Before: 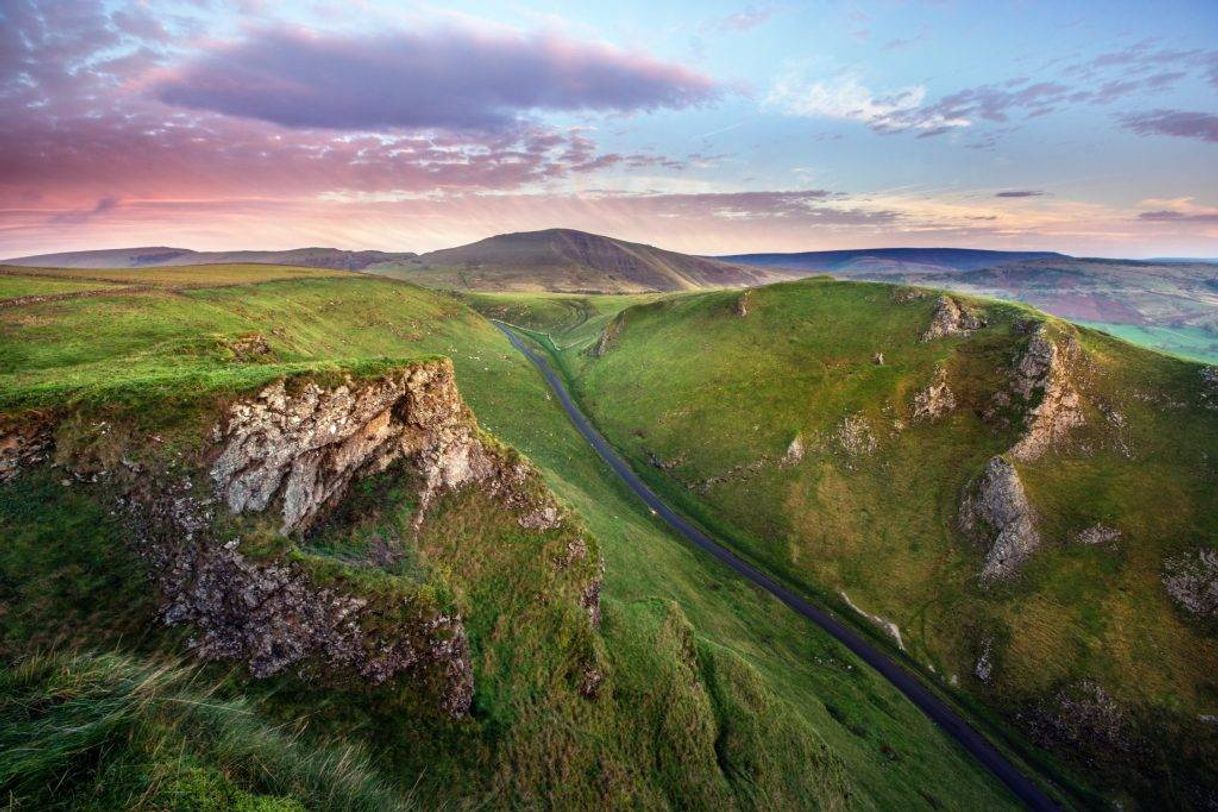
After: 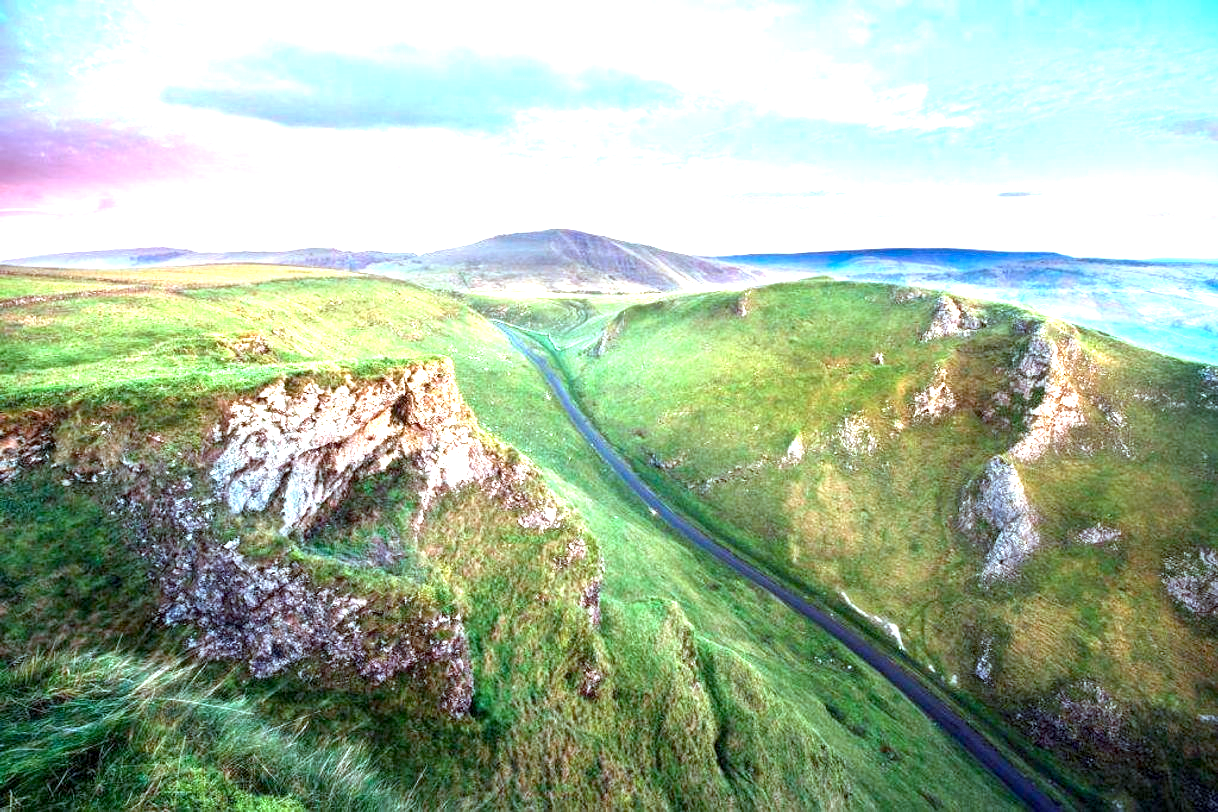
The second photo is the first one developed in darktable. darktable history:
color correction: highlights a* -9.73, highlights b* -21.22
exposure: black level correction 0.001, exposure 2 EV, compensate highlight preservation false
